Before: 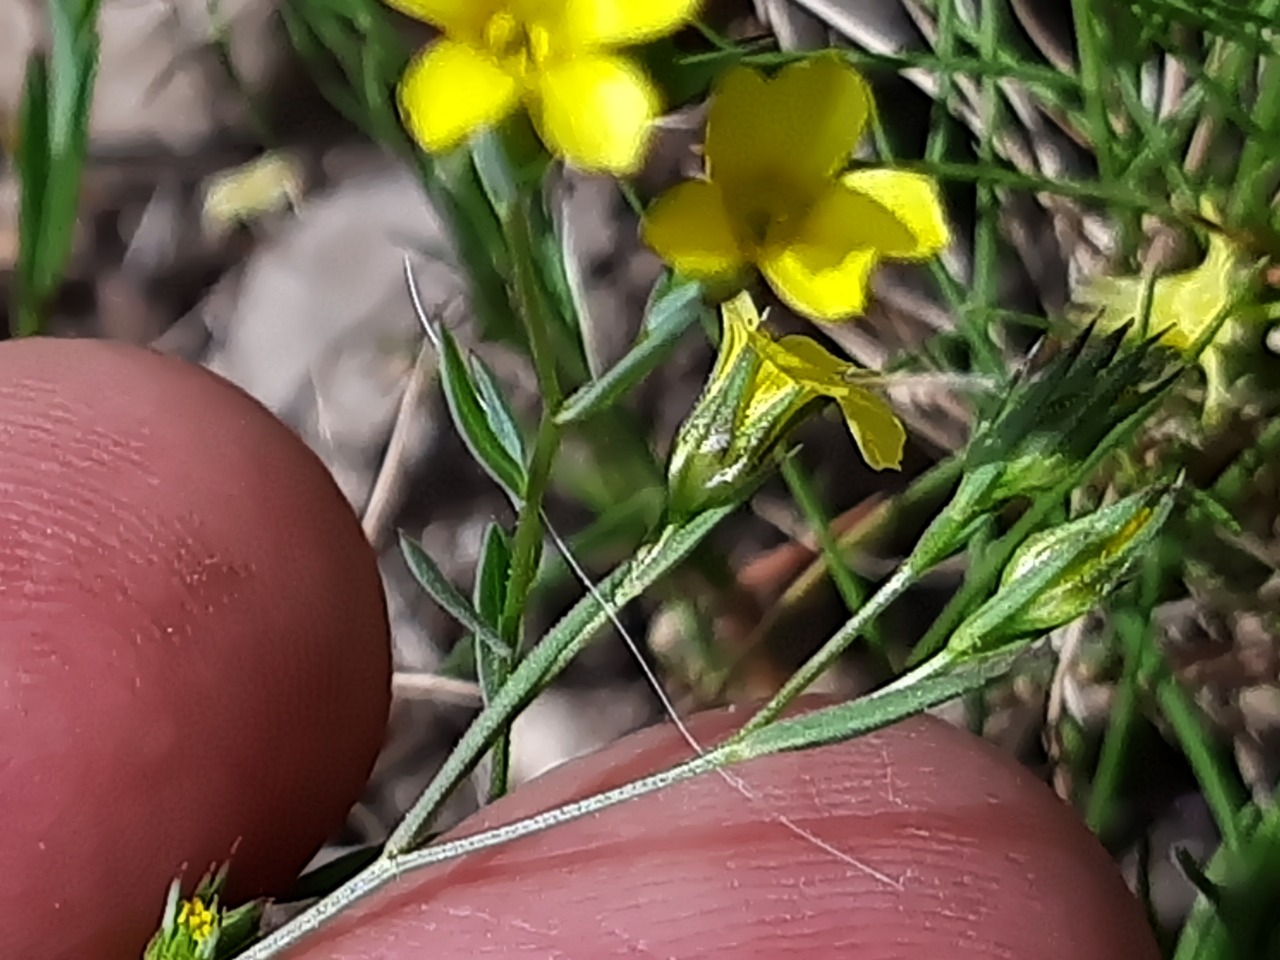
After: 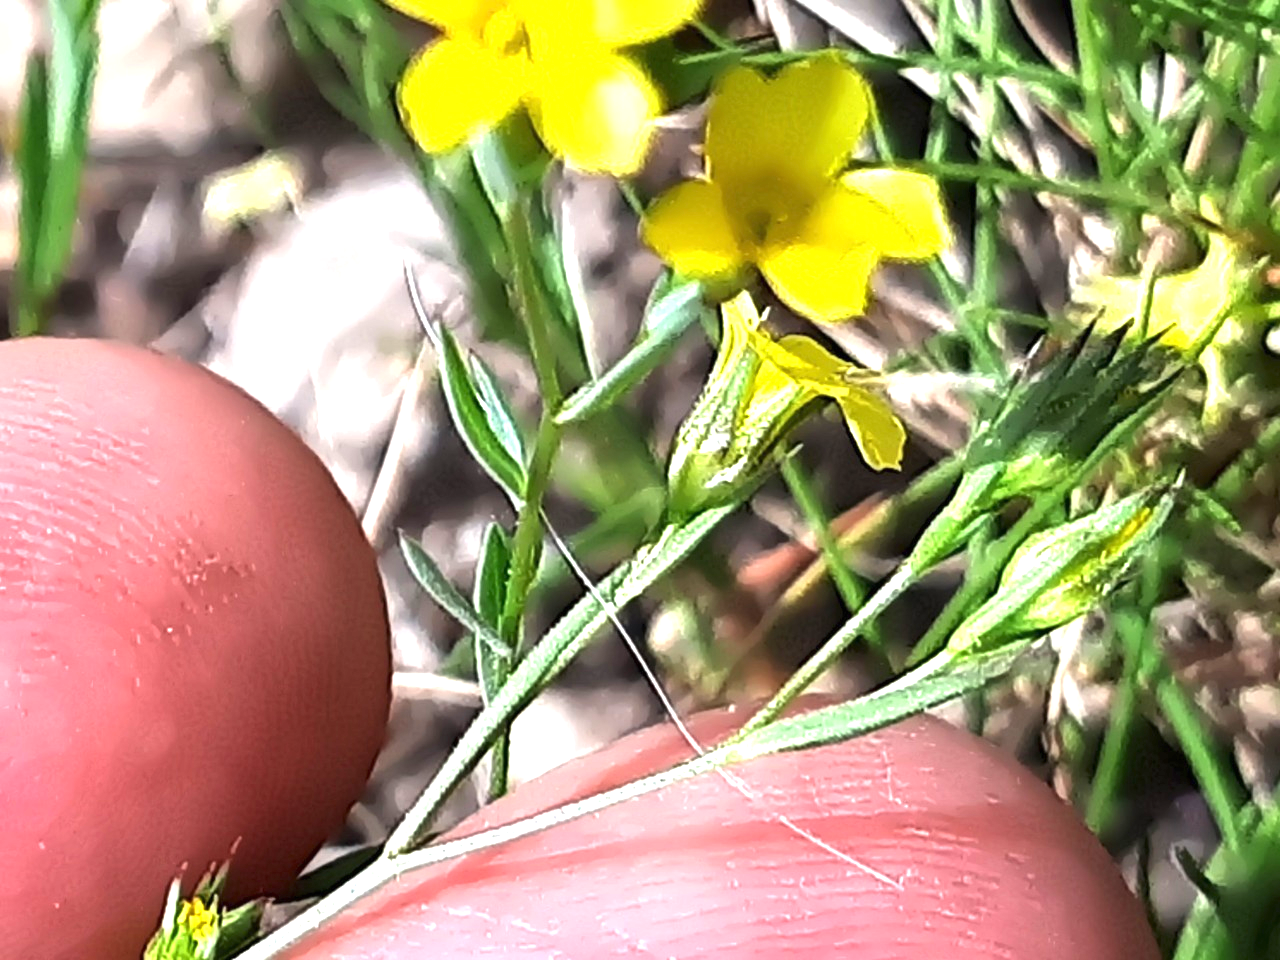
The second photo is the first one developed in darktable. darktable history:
exposure: black level correction 0, exposure 1.632 EV, compensate highlight preservation false
